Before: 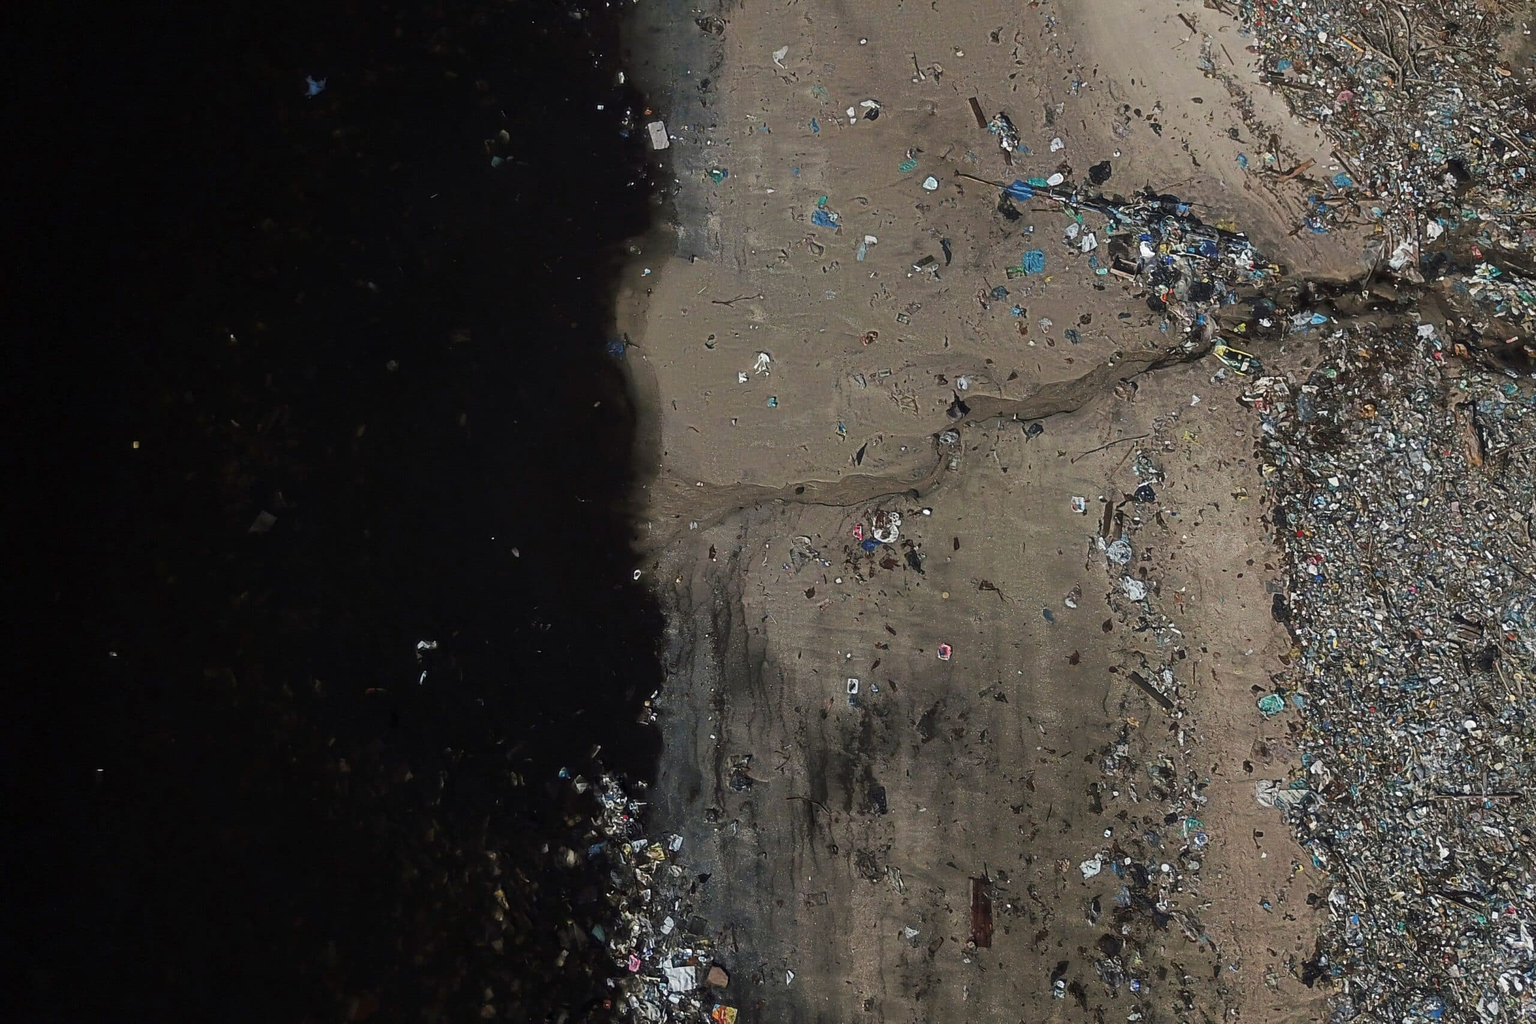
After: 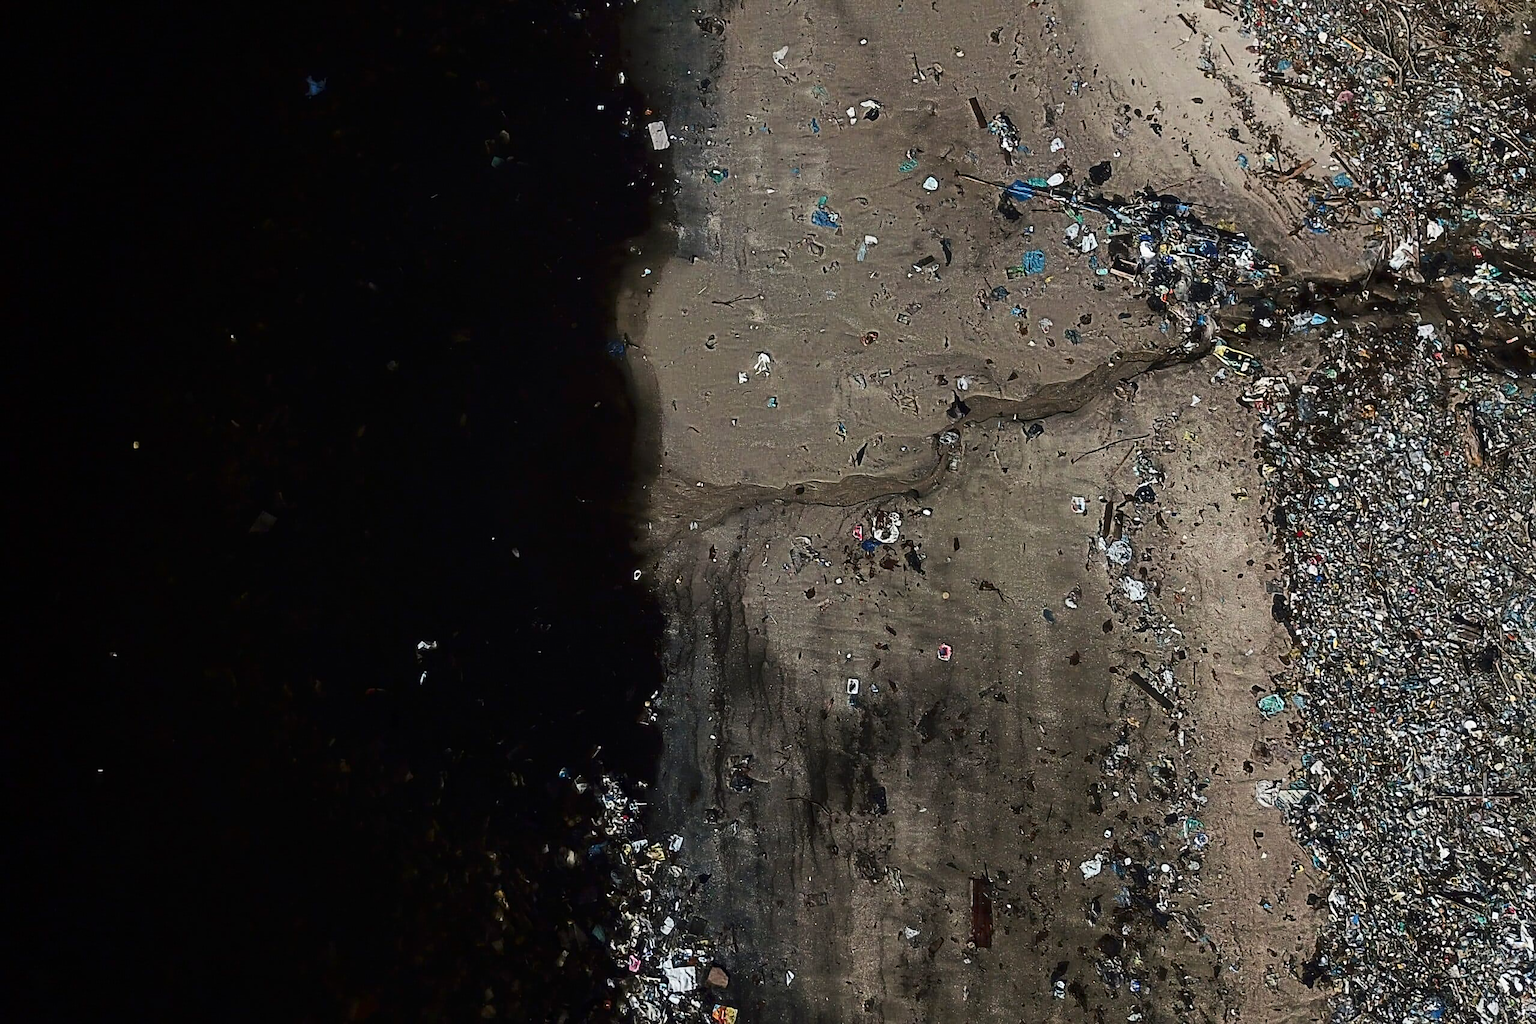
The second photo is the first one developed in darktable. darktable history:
sharpen: amount 0.205
contrast brightness saturation: contrast 0.278
